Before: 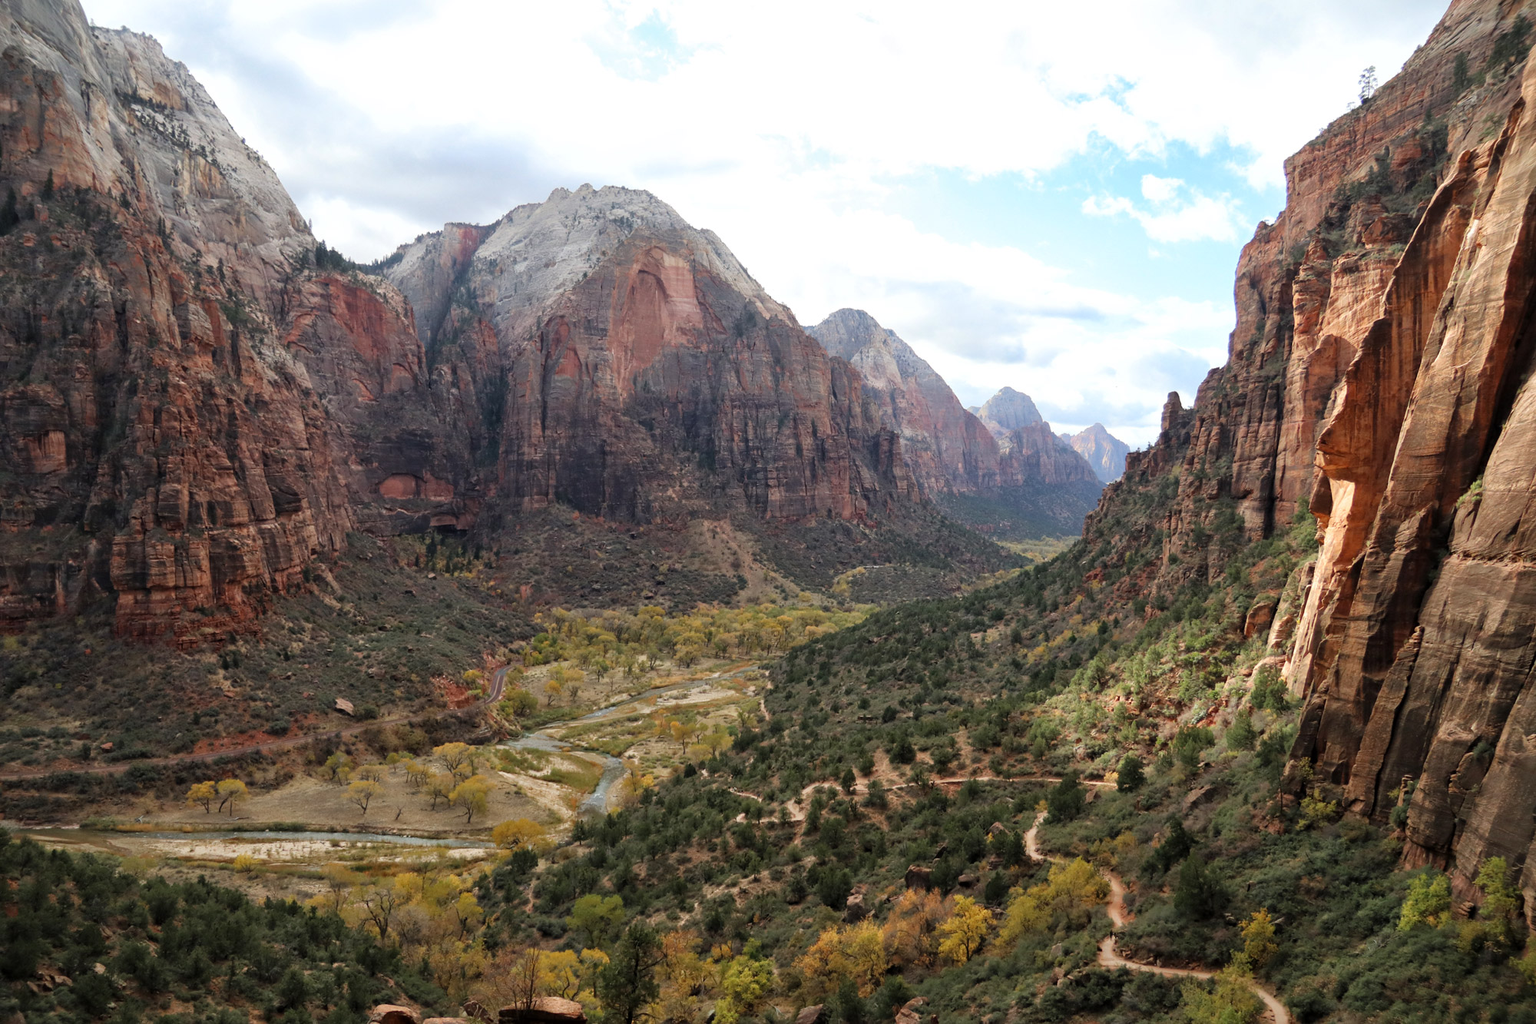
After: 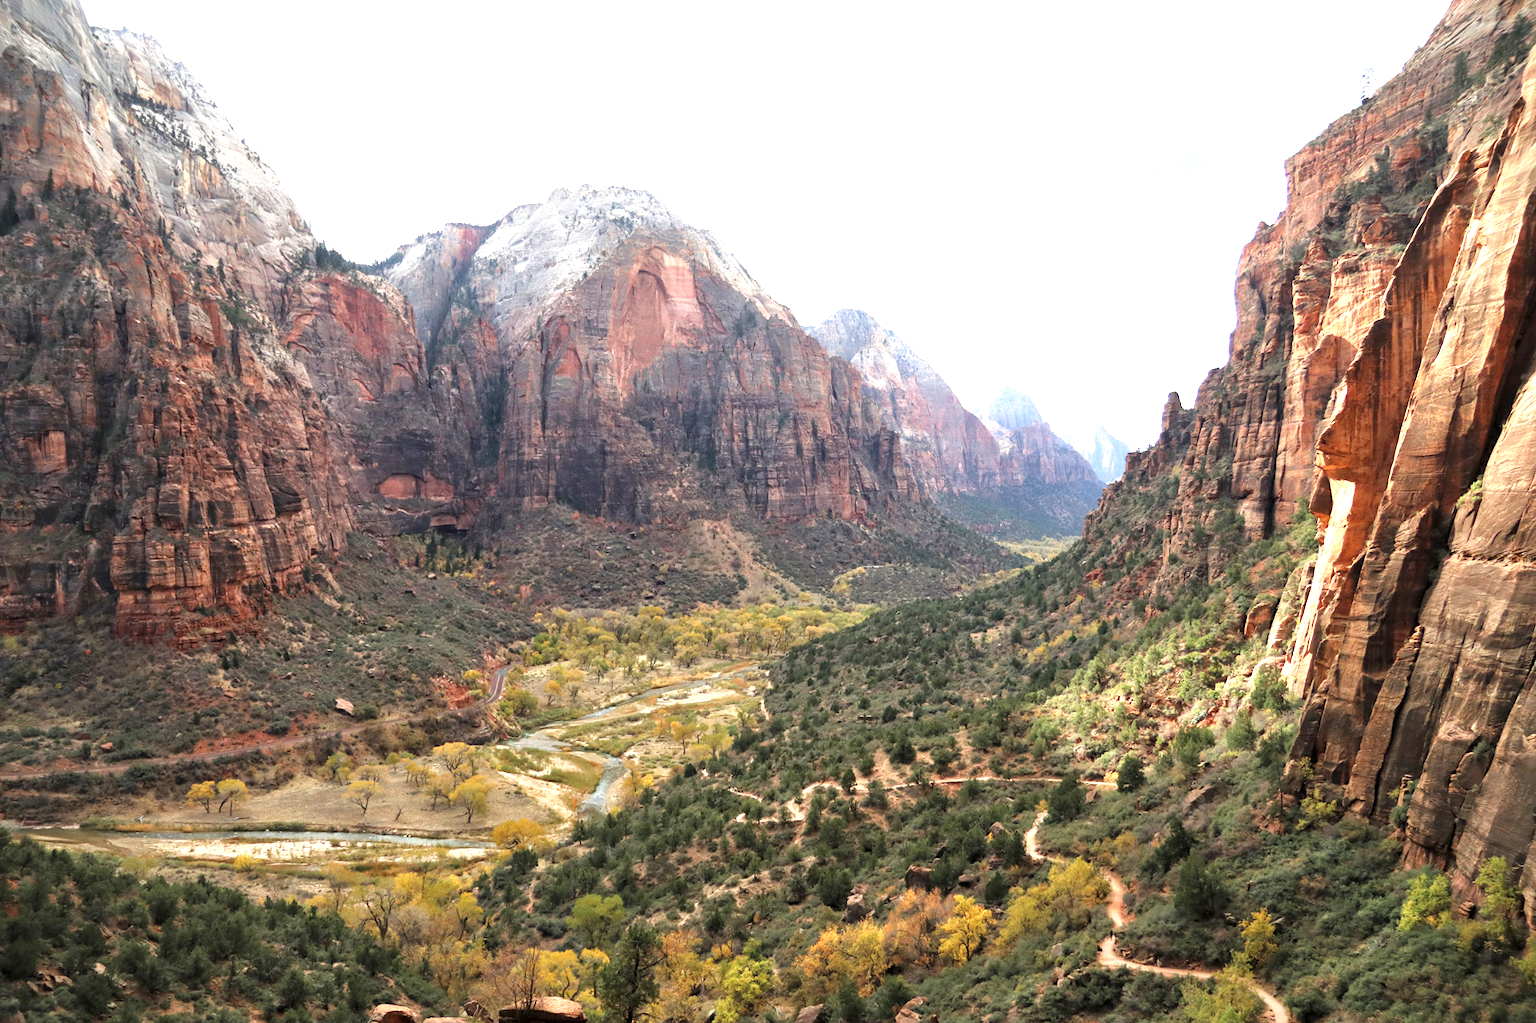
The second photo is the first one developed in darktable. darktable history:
exposure: black level correction 0, exposure 1.126 EV, compensate exposure bias true, compensate highlight preservation false
